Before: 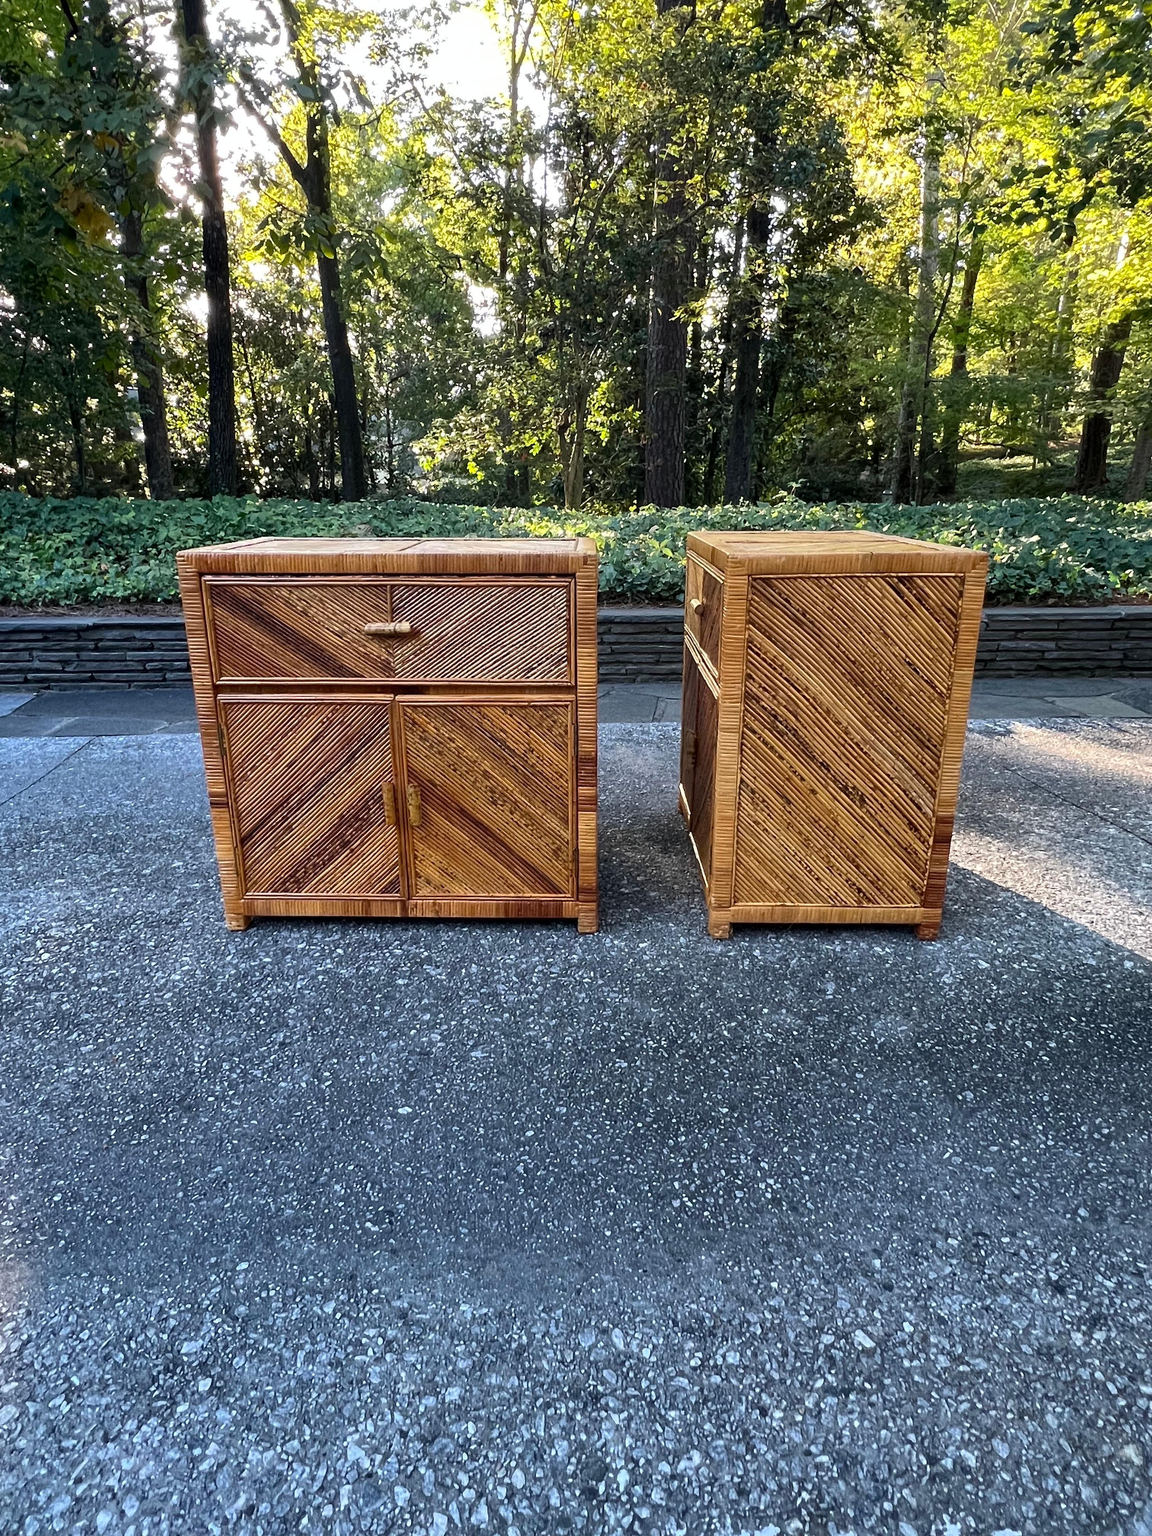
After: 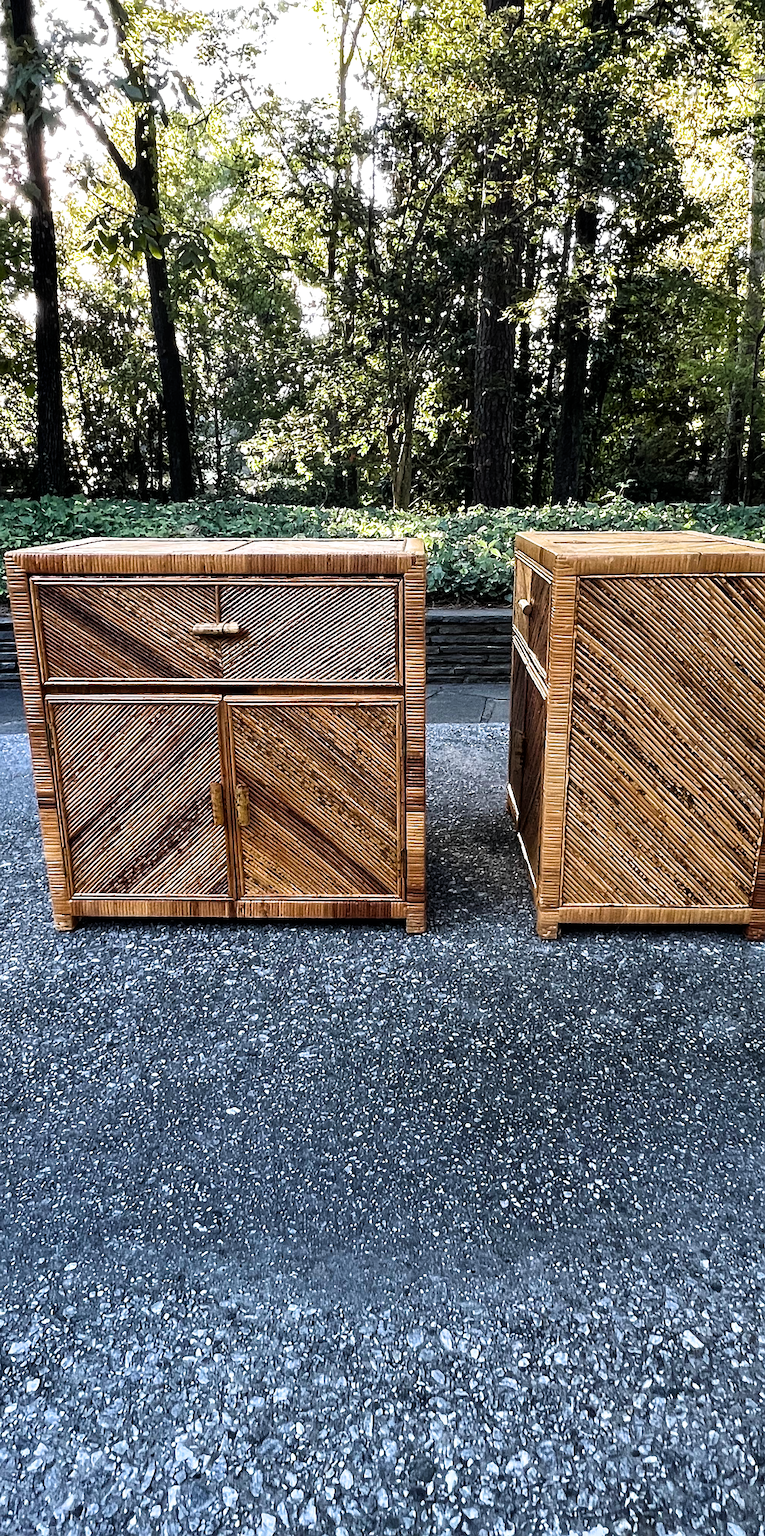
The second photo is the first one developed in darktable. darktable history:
crop and rotate: left 14.969%, right 18.56%
filmic rgb: black relative exposure -7.96 EV, white relative exposure 2.19 EV, threshold 3.06 EV, hardness 6.89, enable highlight reconstruction true
tone equalizer: edges refinement/feathering 500, mask exposure compensation -1.57 EV, preserve details no
sharpen: on, module defaults
